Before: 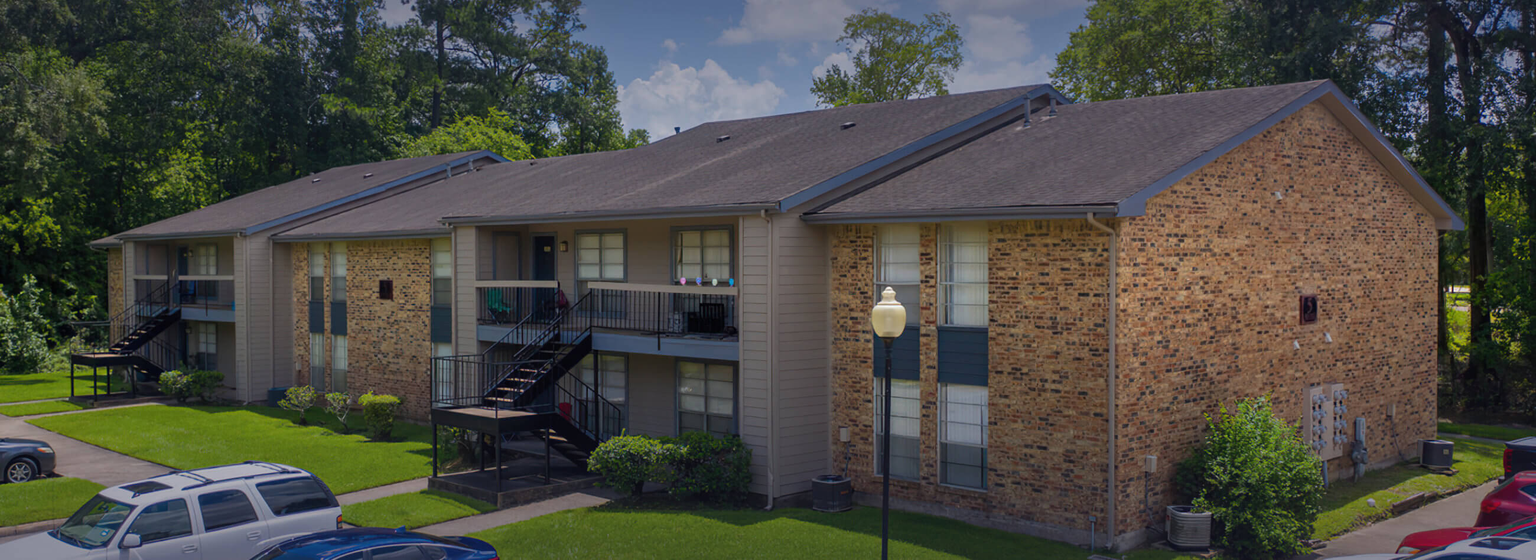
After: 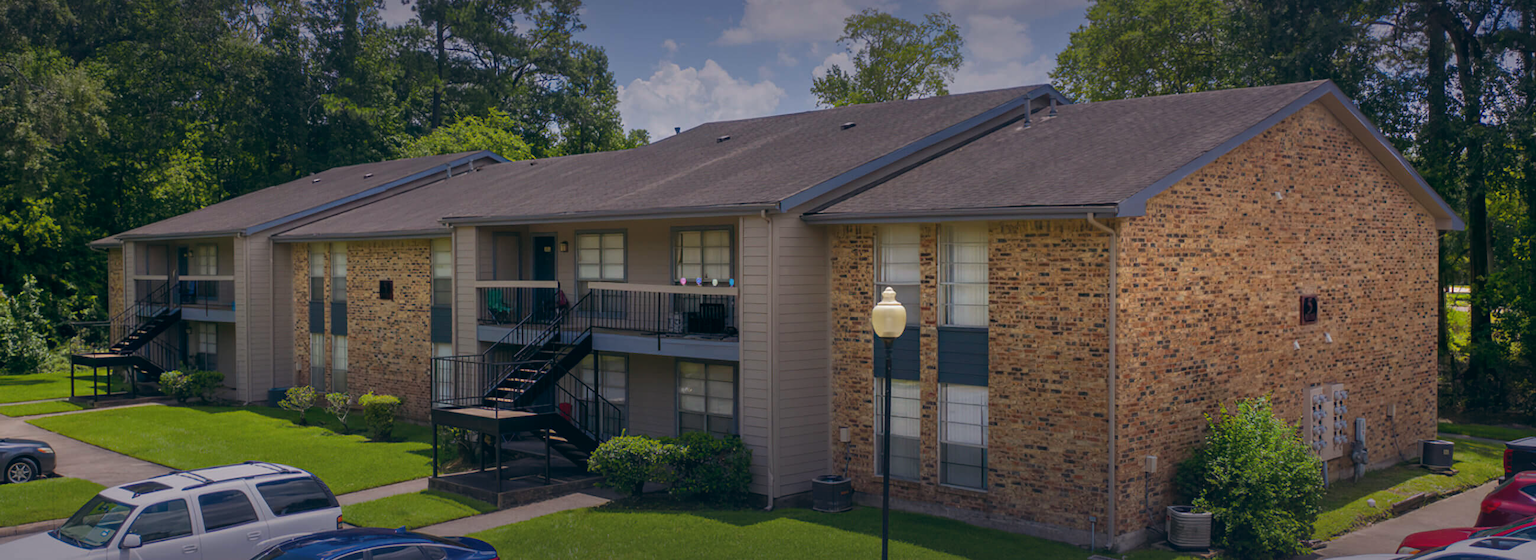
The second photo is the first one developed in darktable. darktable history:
white balance: emerald 1
color balance: lift [1, 0.998, 1.001, 1.002], gamma [1, 1.02, 1, 0.98], gain [1, 1.02, 1.003, 0.98]
